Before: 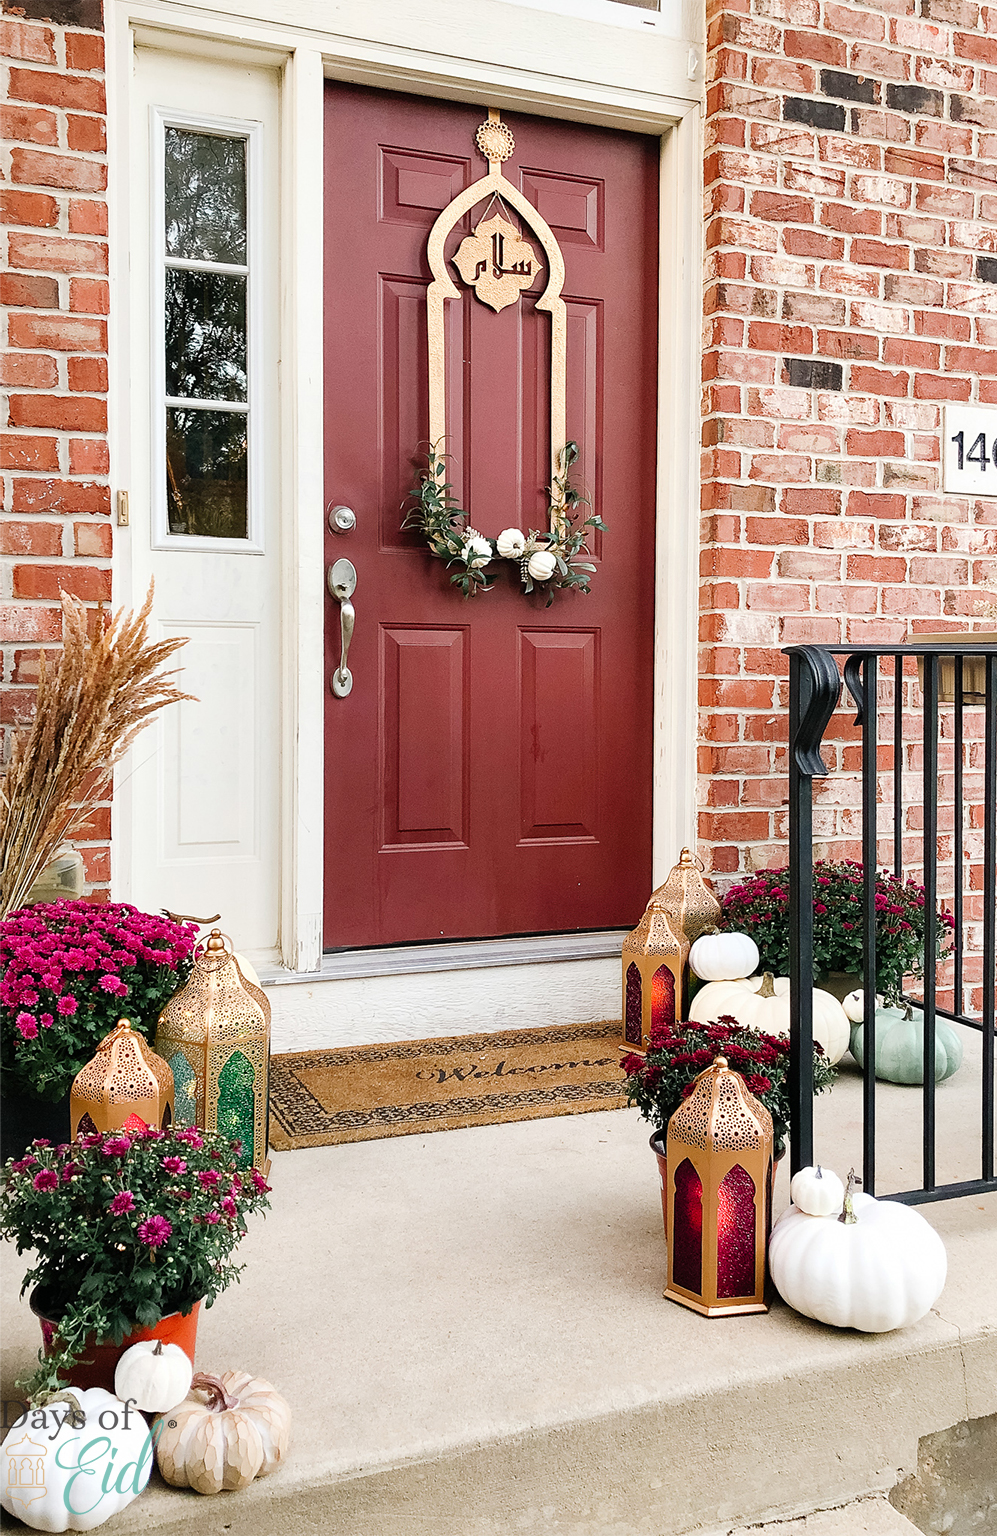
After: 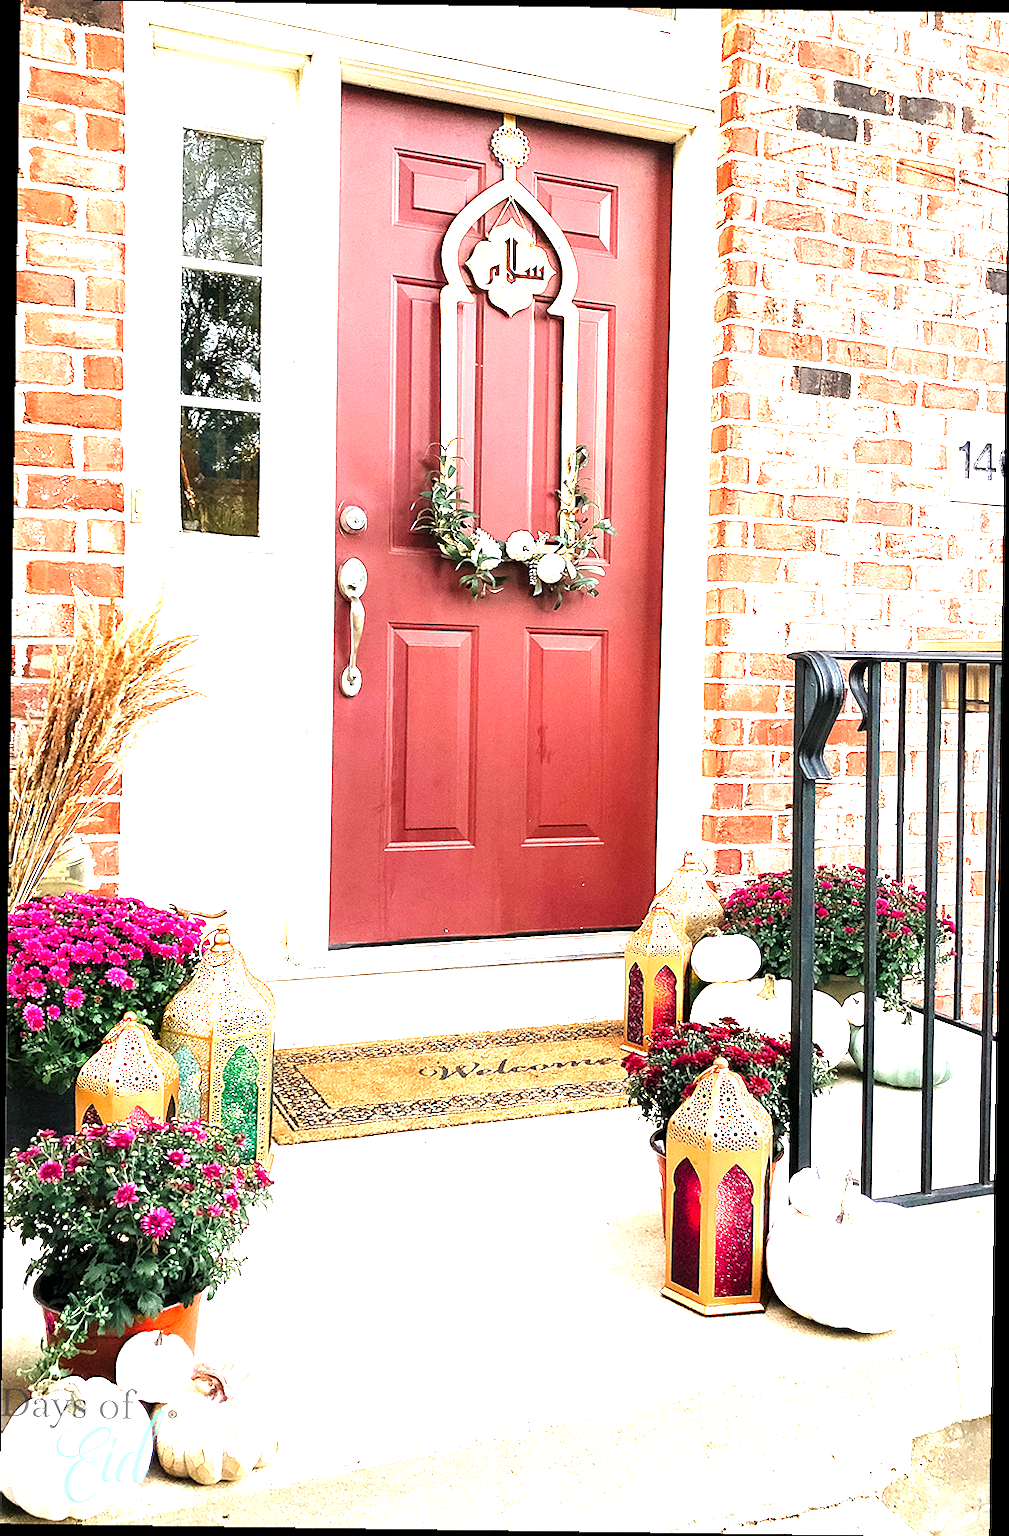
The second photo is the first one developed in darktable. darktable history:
rotate and perspective: rotation 0.8°, automatic cropping off
exposure: black level correction 0.001, exposure 1.719 EV, compensate exposure bias true, compensate highlight preservation false
